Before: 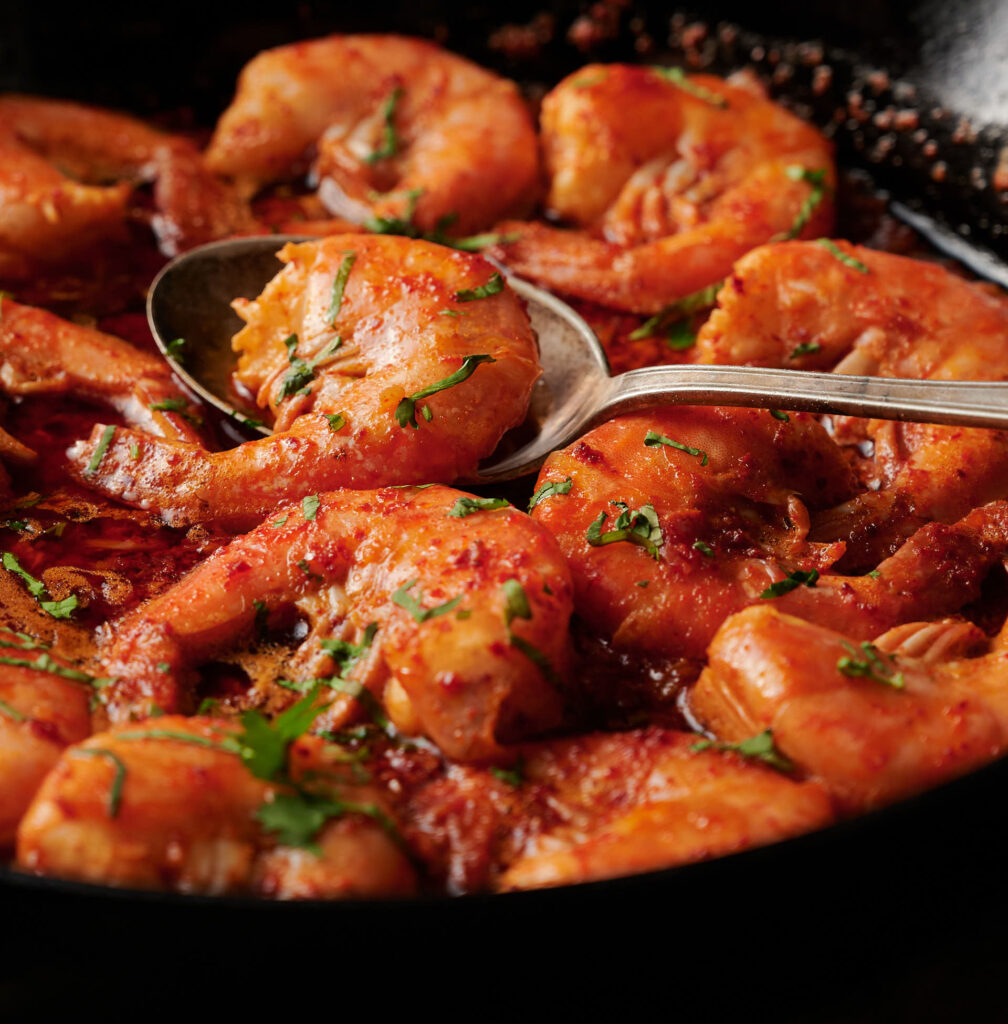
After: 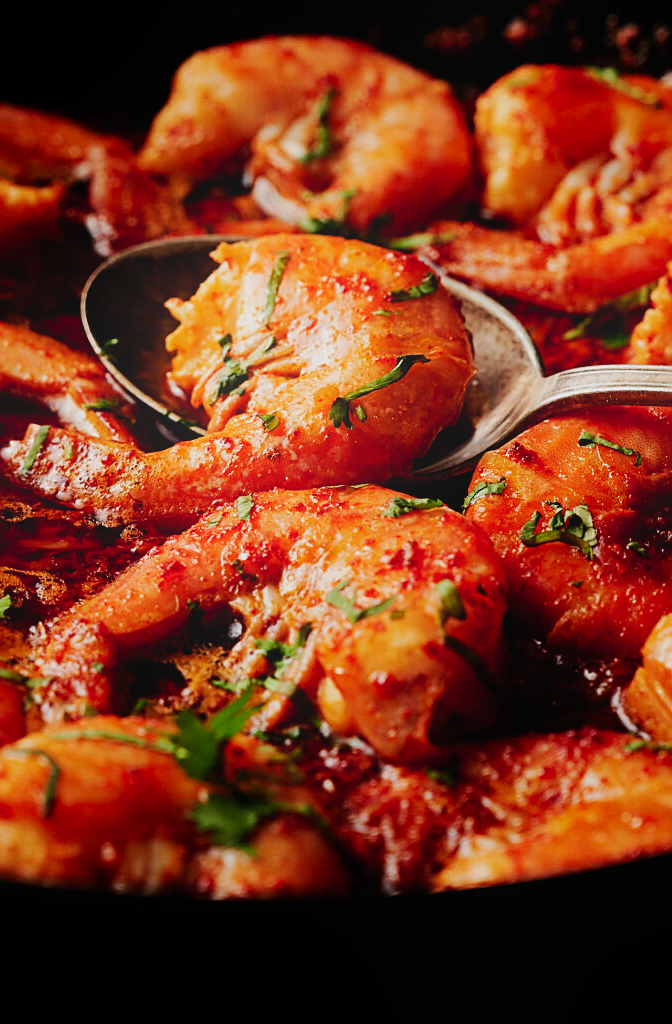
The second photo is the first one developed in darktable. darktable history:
bloom: on, module defaults
crop and rotate: left 6.617%, right 26.717%
sharpen: on, module defaults
sigmoid: contrast 1.7, skew -0.1, preserve hue 0%, red attenuation 0.1, red rotation 0.035, green attenuation 0.1, green rotation -0.017, blue attenuation 0.15, blue rotation -0.052, base primaries Rec2020
